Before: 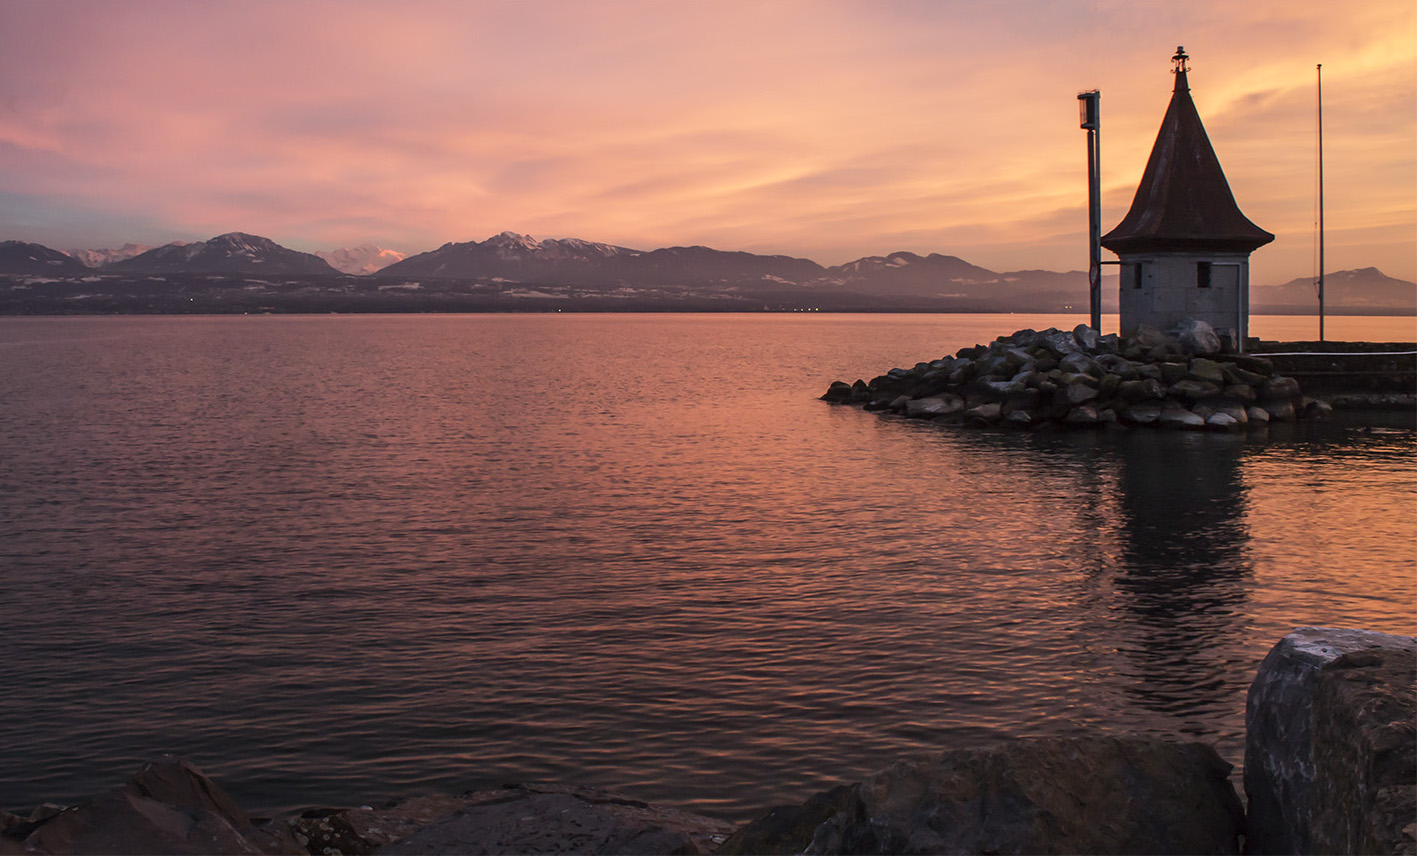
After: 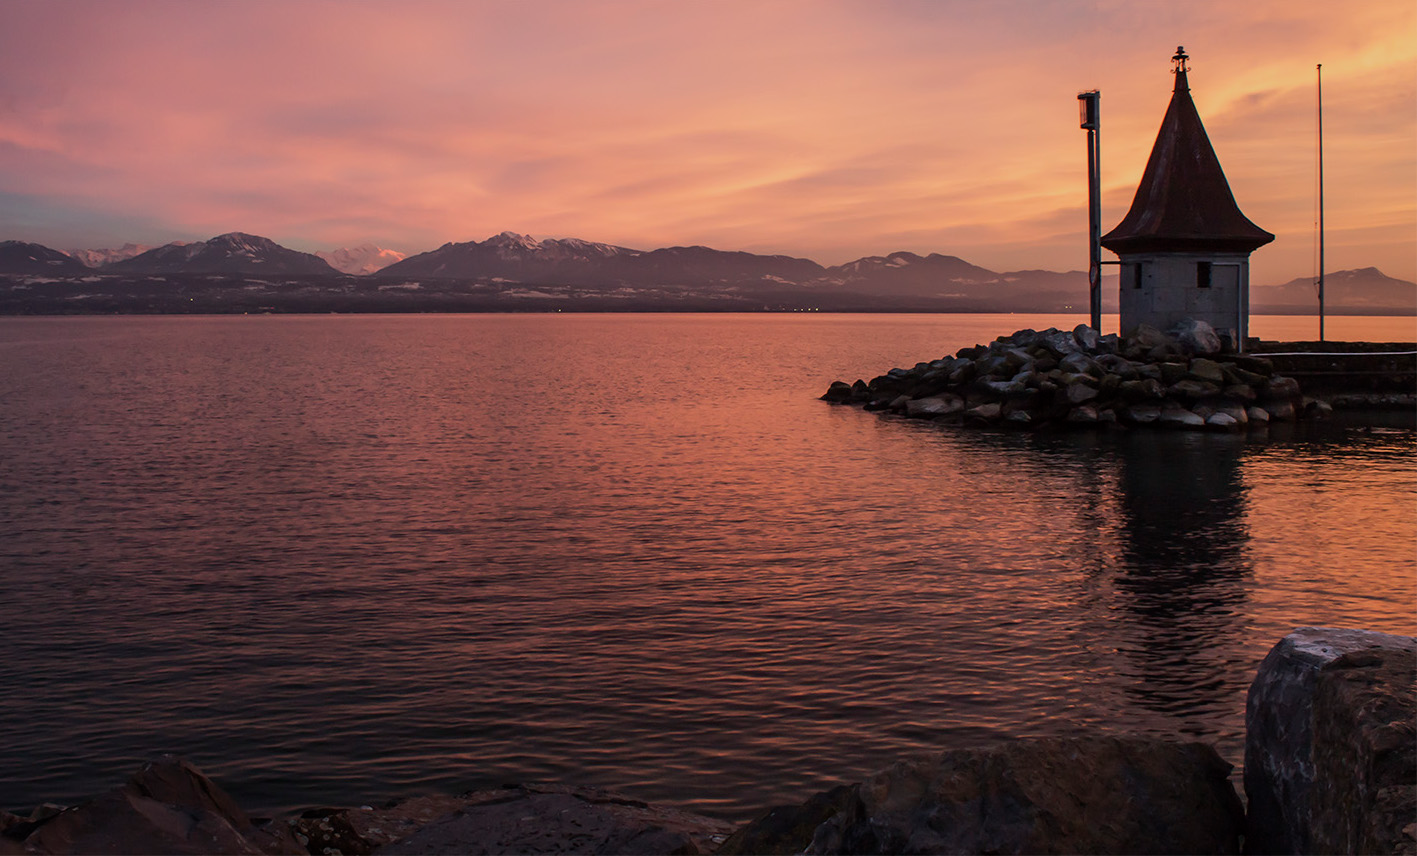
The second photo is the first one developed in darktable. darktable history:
exposure: exposure -0.438 EV, compensate exposure bias true, compensate highlight preservation false
